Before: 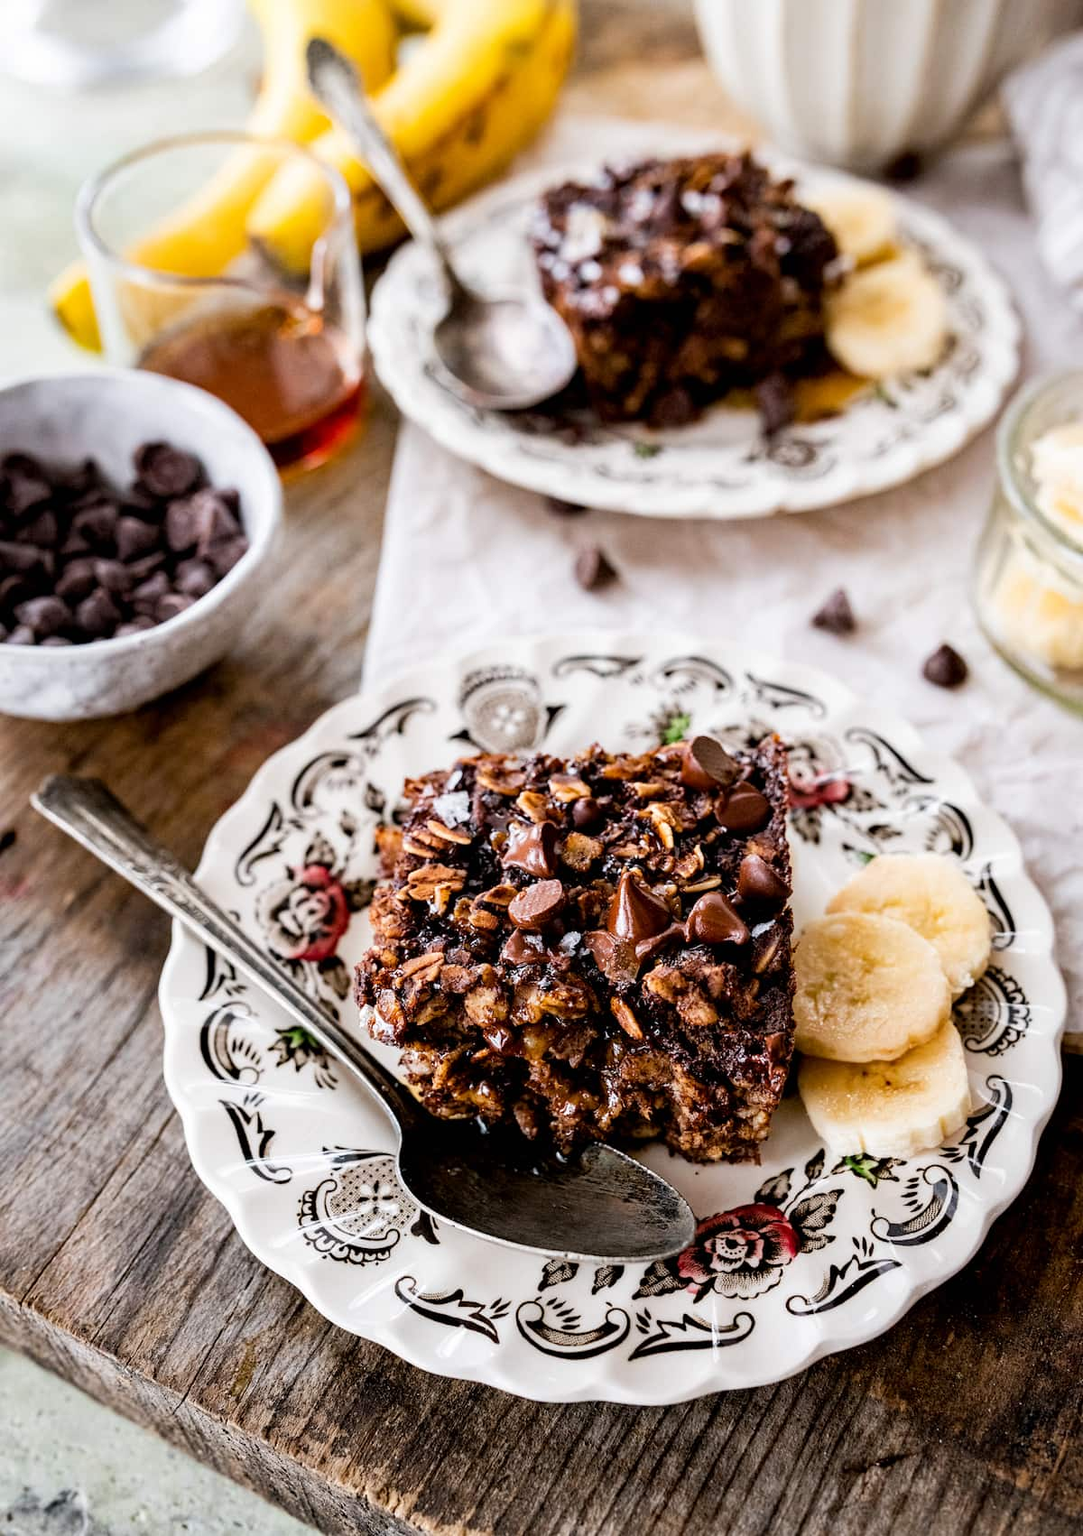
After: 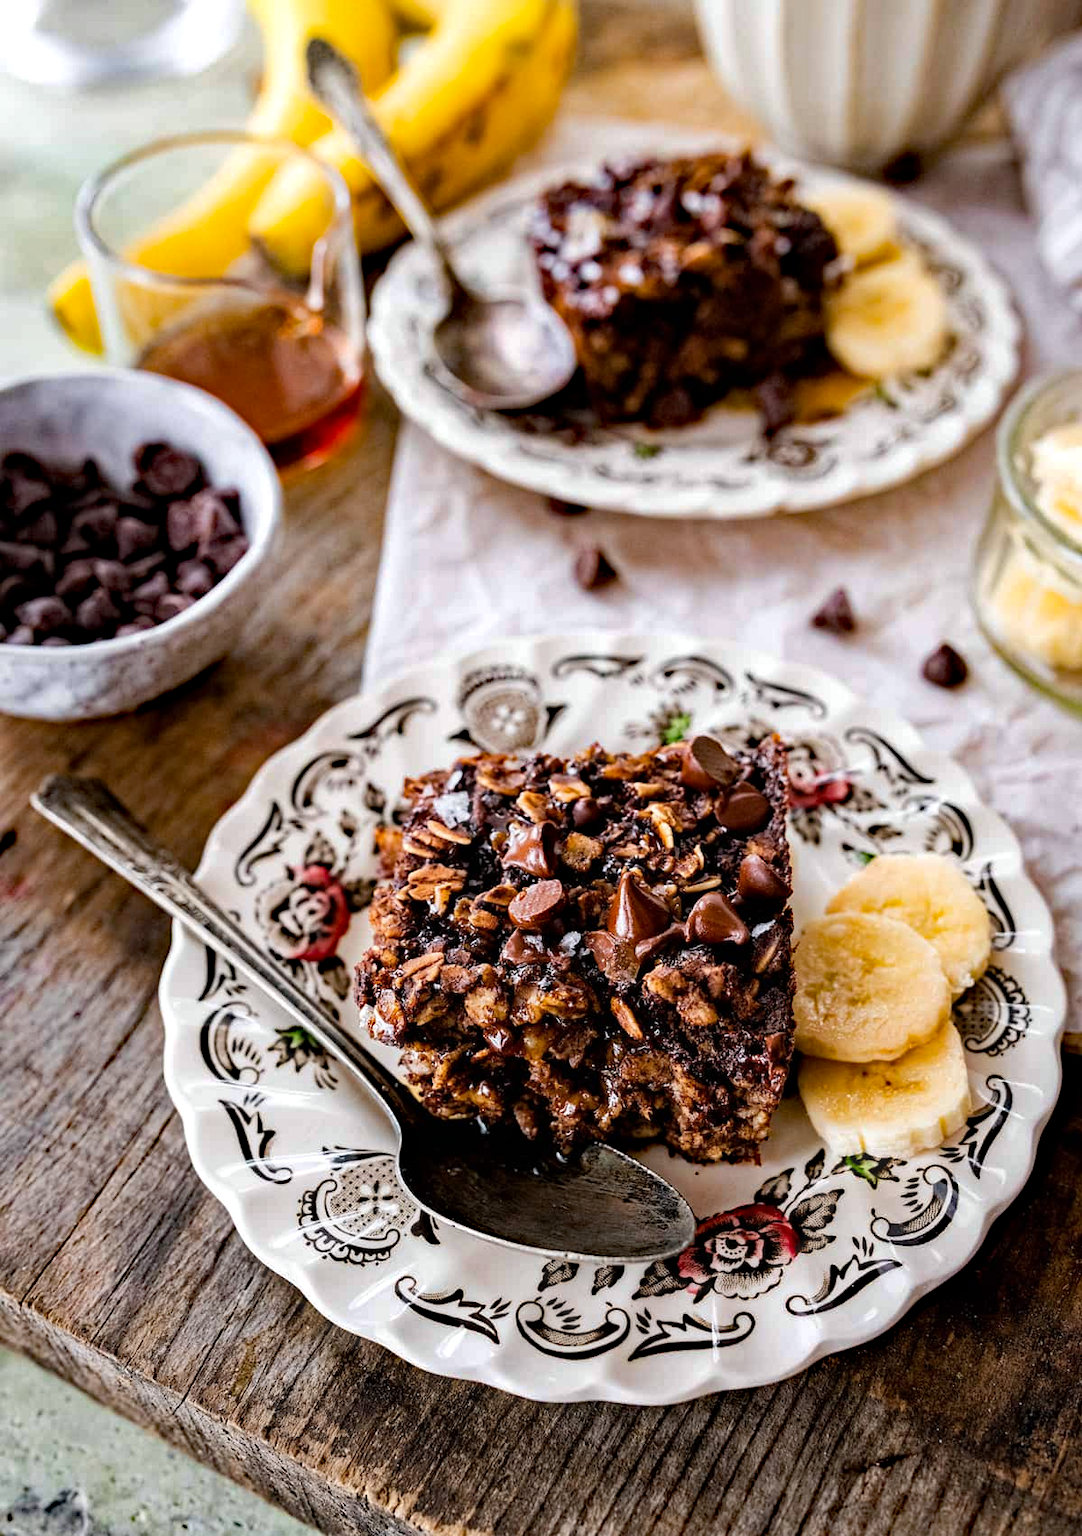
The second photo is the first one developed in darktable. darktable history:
haze removal: strength 0.524, distance 0.922, compatibility mode true, adaptive false
